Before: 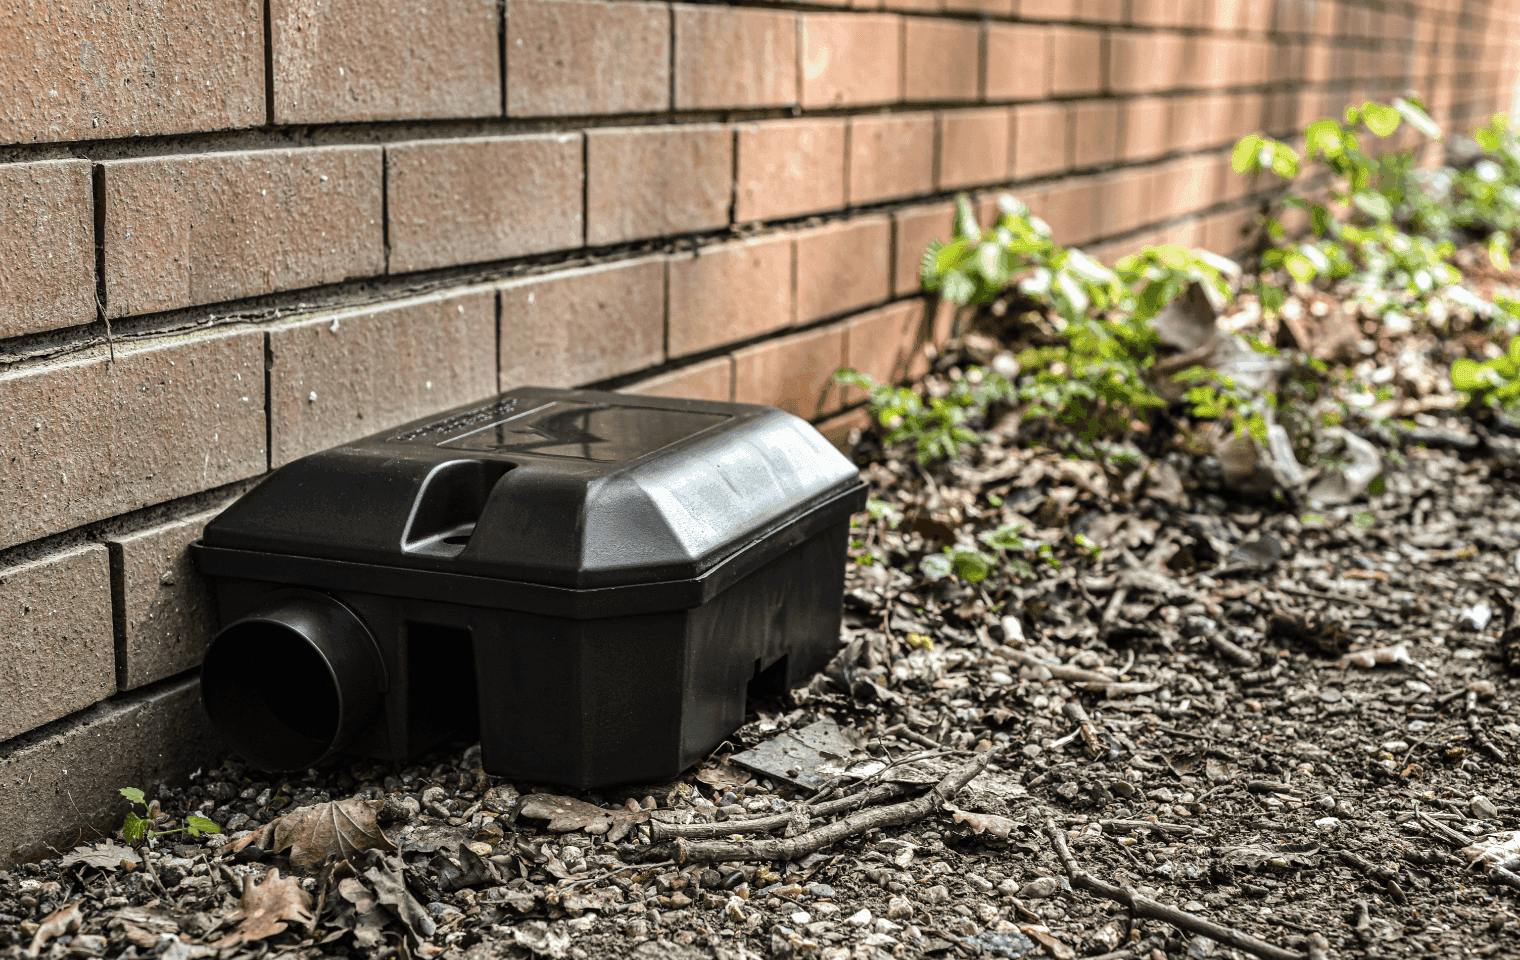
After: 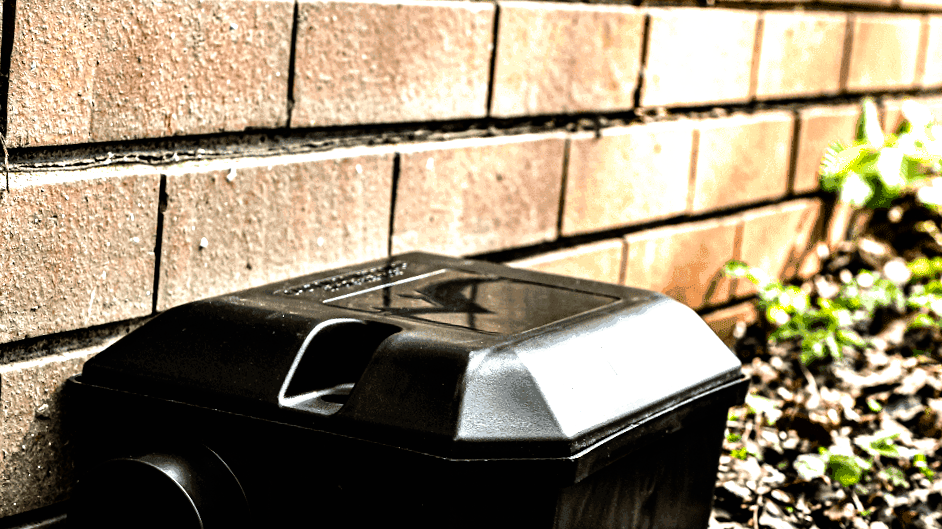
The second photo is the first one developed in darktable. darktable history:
crop and rotate: angle -4.99°, left 2.122%, top 6.945%, right 27.566%, bottom 30.519%
exposure: black level correction 0.001, exposure 0.5 EV, compensate exposure bias true, compensate highlight preservation false
filmic rgb: black relative exposure -8.2 EV, white relative exposure 2.2 EV, threshold 3 EV, hardness 7.11, latitude 85.74%, contrast 1.696, highlights saturation mix -4%, shadows ↔ highlights balance -2.69%, preserve chrominance no, color science v5 (2021), contrast in shadows safe, contrast in highlights safe, enable highlight reconstruction true
